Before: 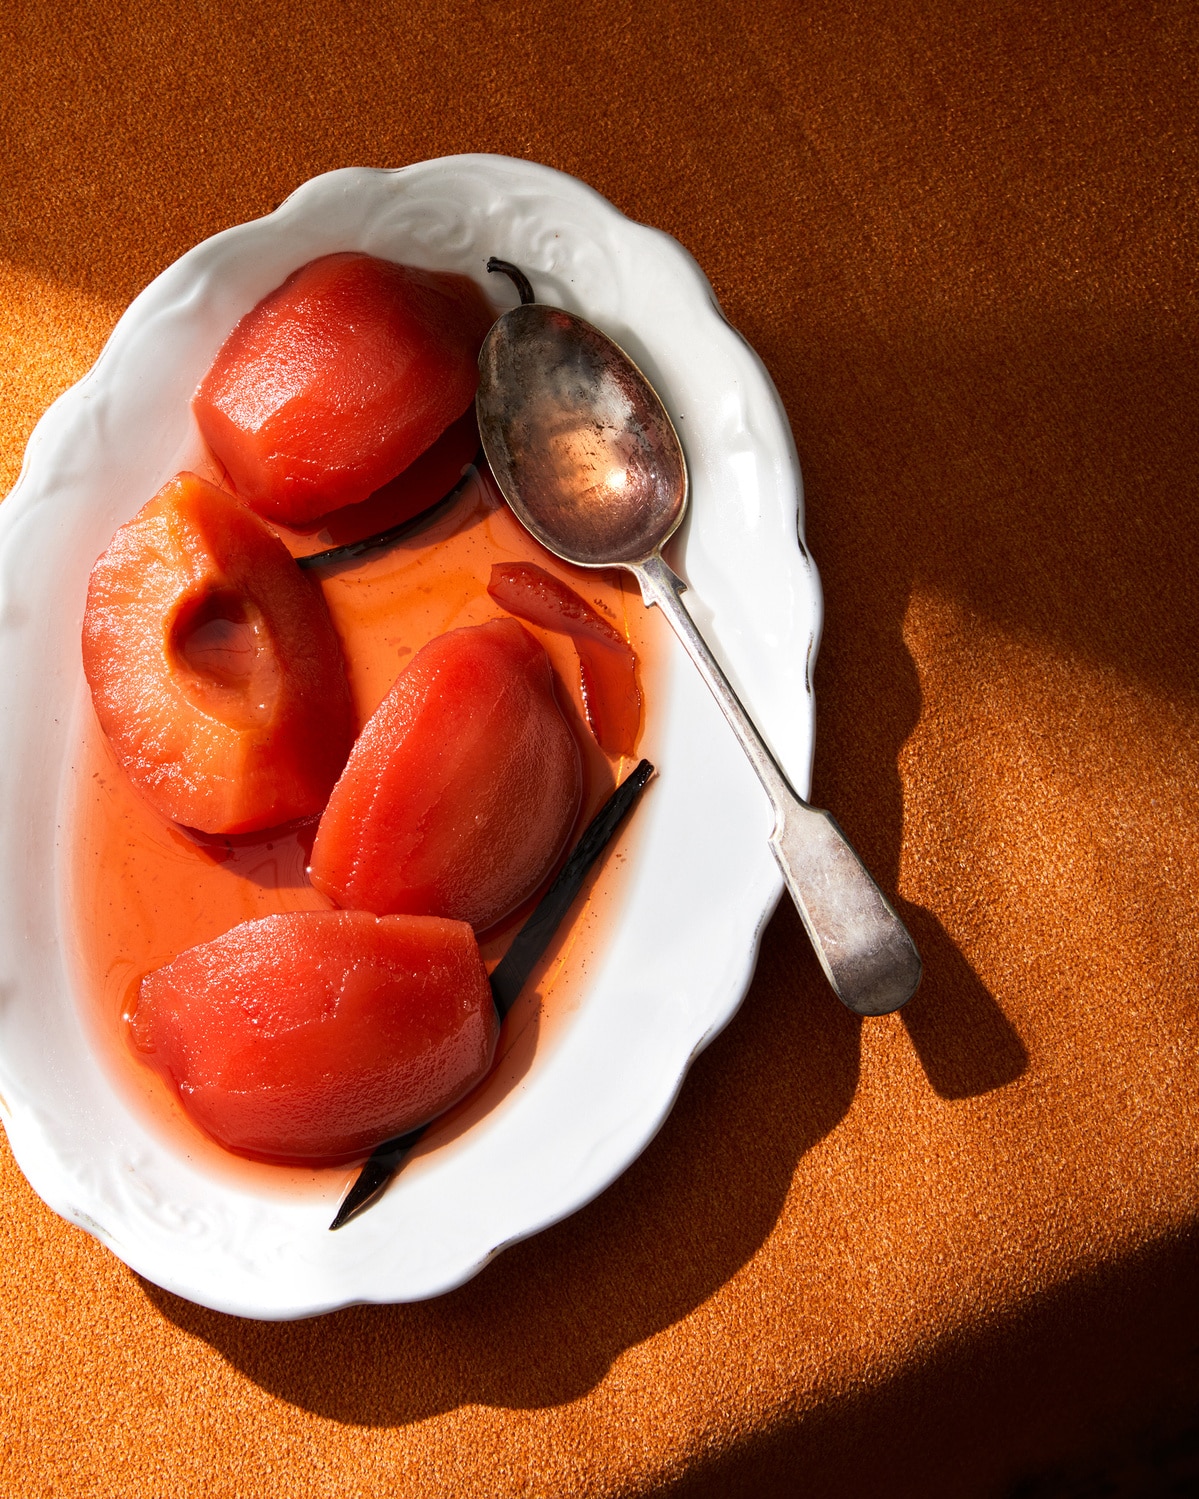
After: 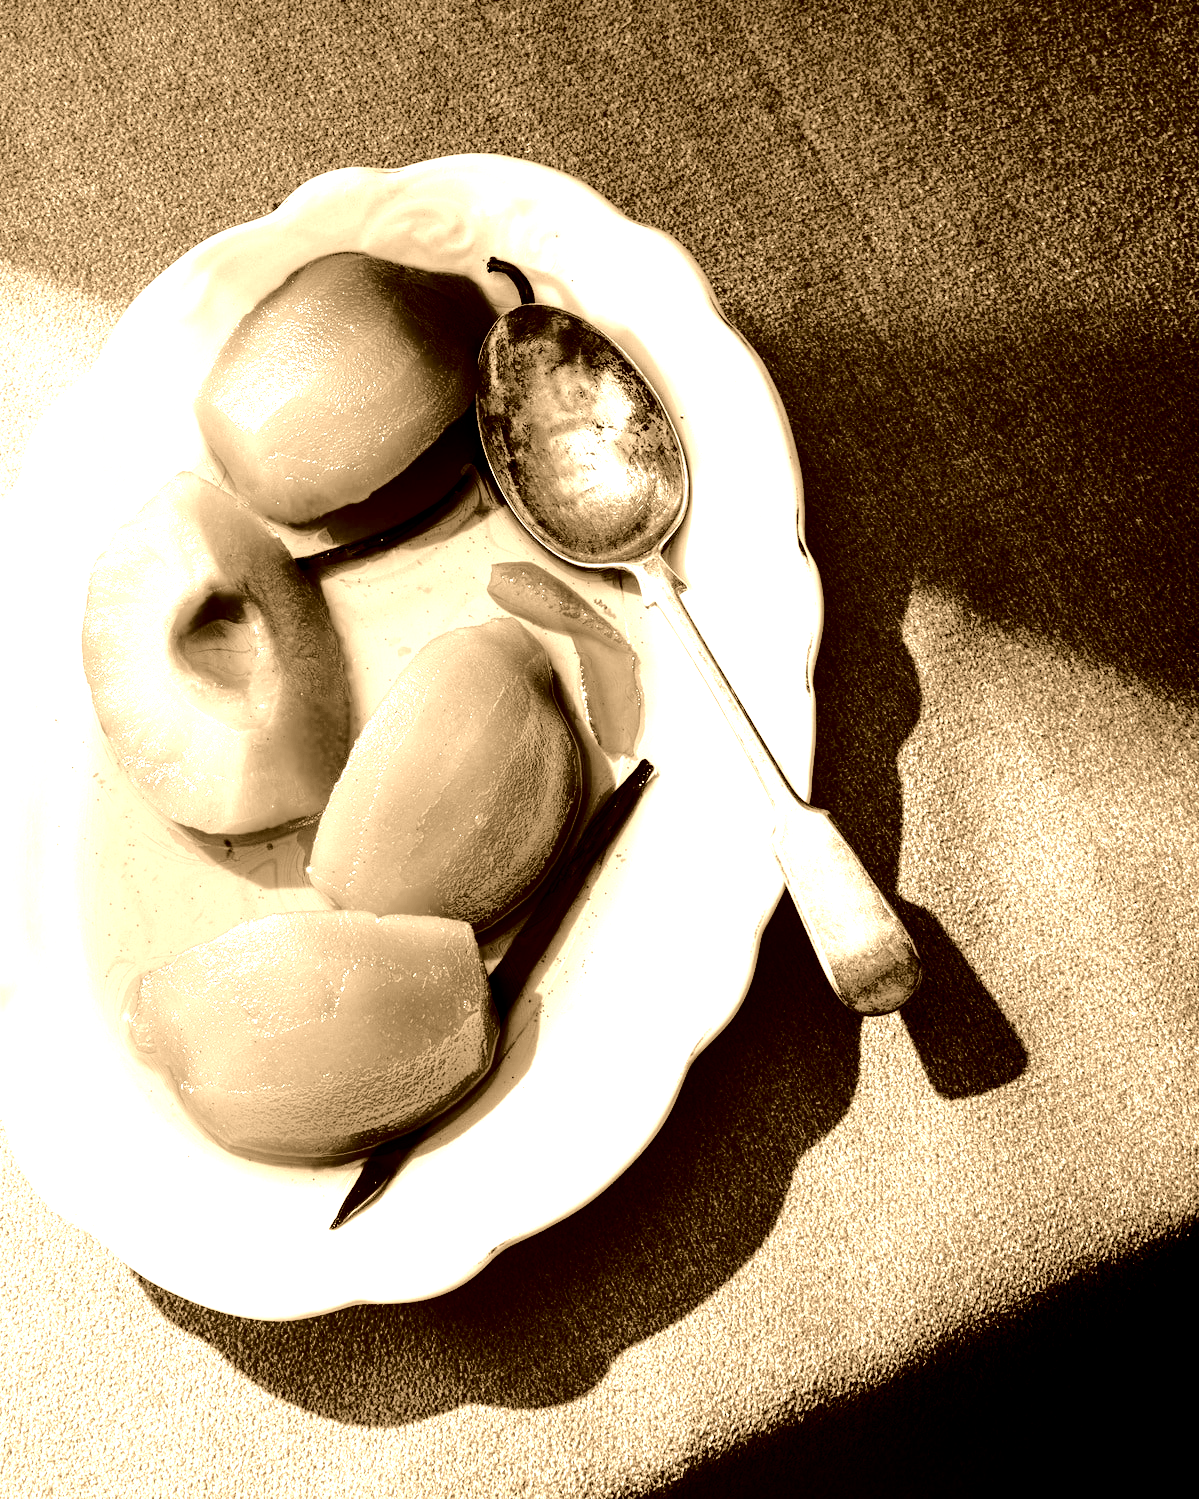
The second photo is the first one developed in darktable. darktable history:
local contrast: on, module defaults
colorize: hue 28.8°, source mix 100%
exposure: black level correction 0.035, exposure 0.9 EV, compensate highlight preservation false
